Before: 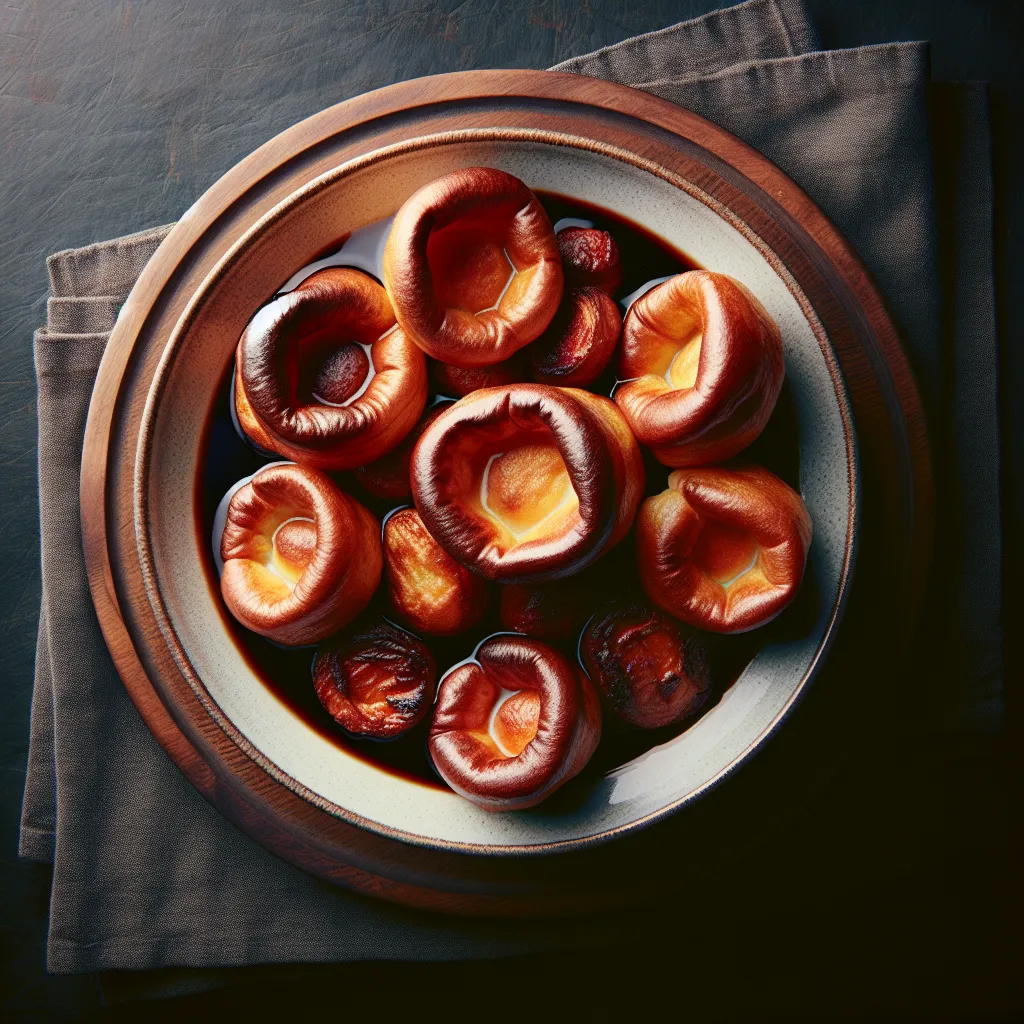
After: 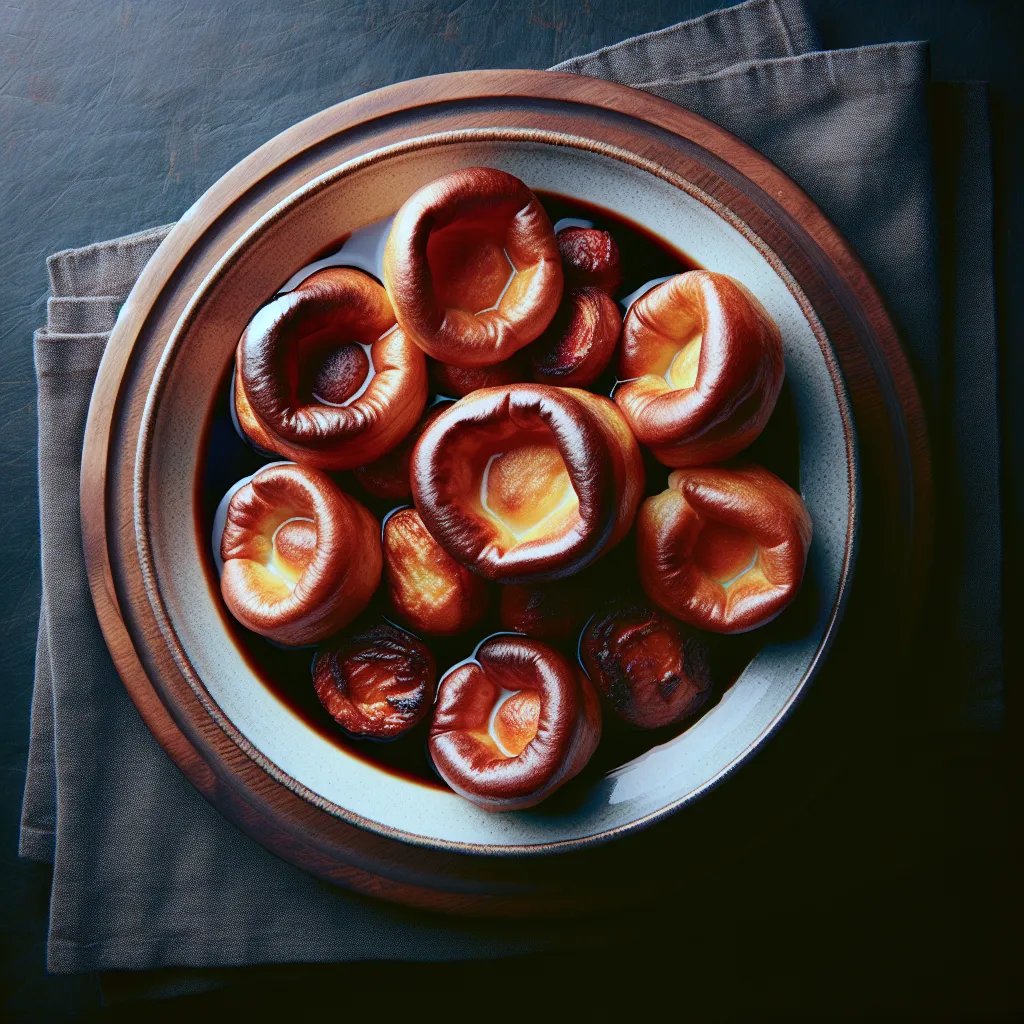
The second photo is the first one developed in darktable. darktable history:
color calibration: illuminant as shot in camera, x 0.385, y 0.38, temperature 3961.91 K
